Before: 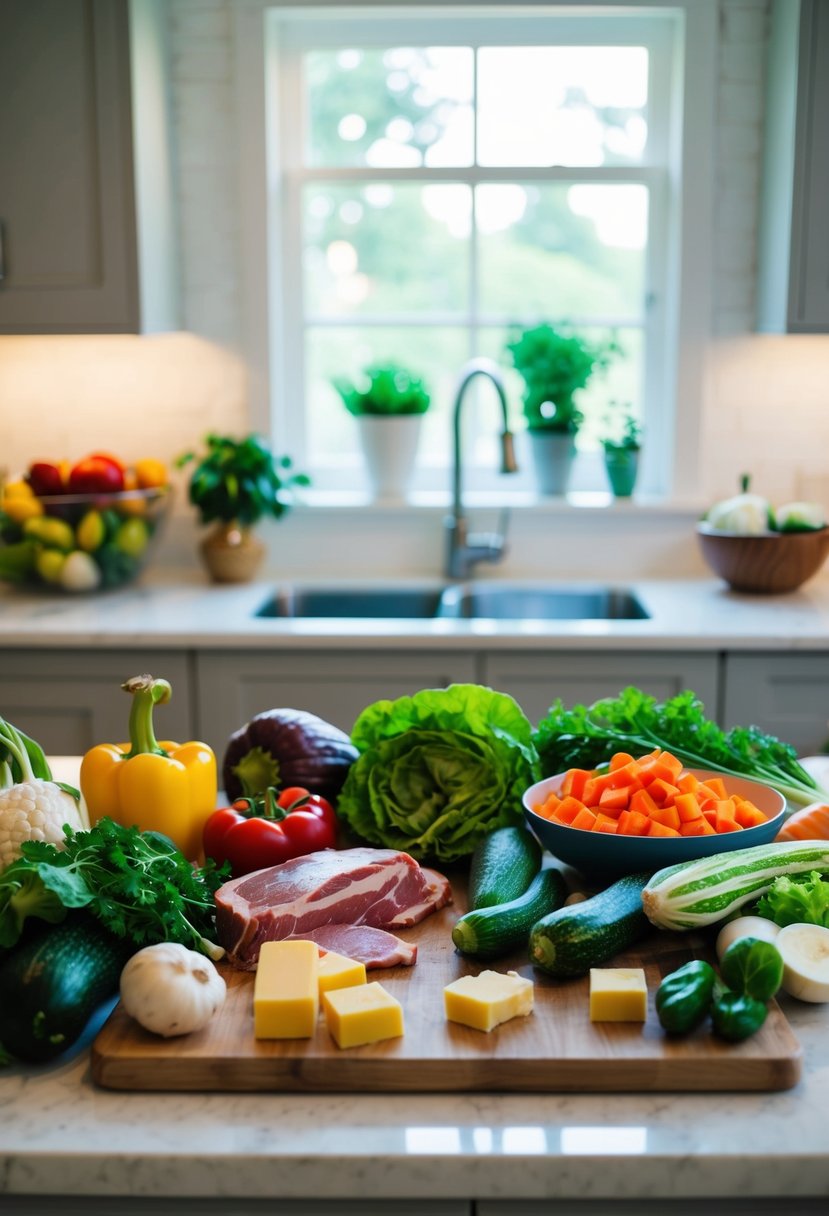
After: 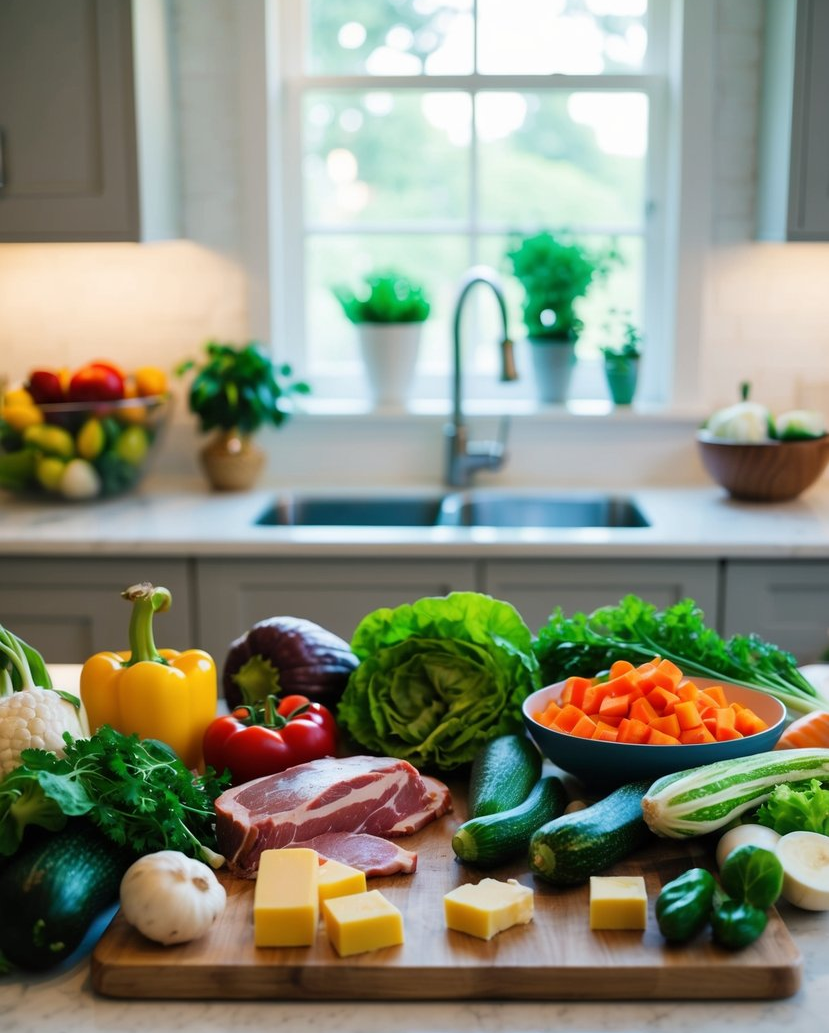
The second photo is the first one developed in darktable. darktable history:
crop: top 7.573%, bottom 7.456%
